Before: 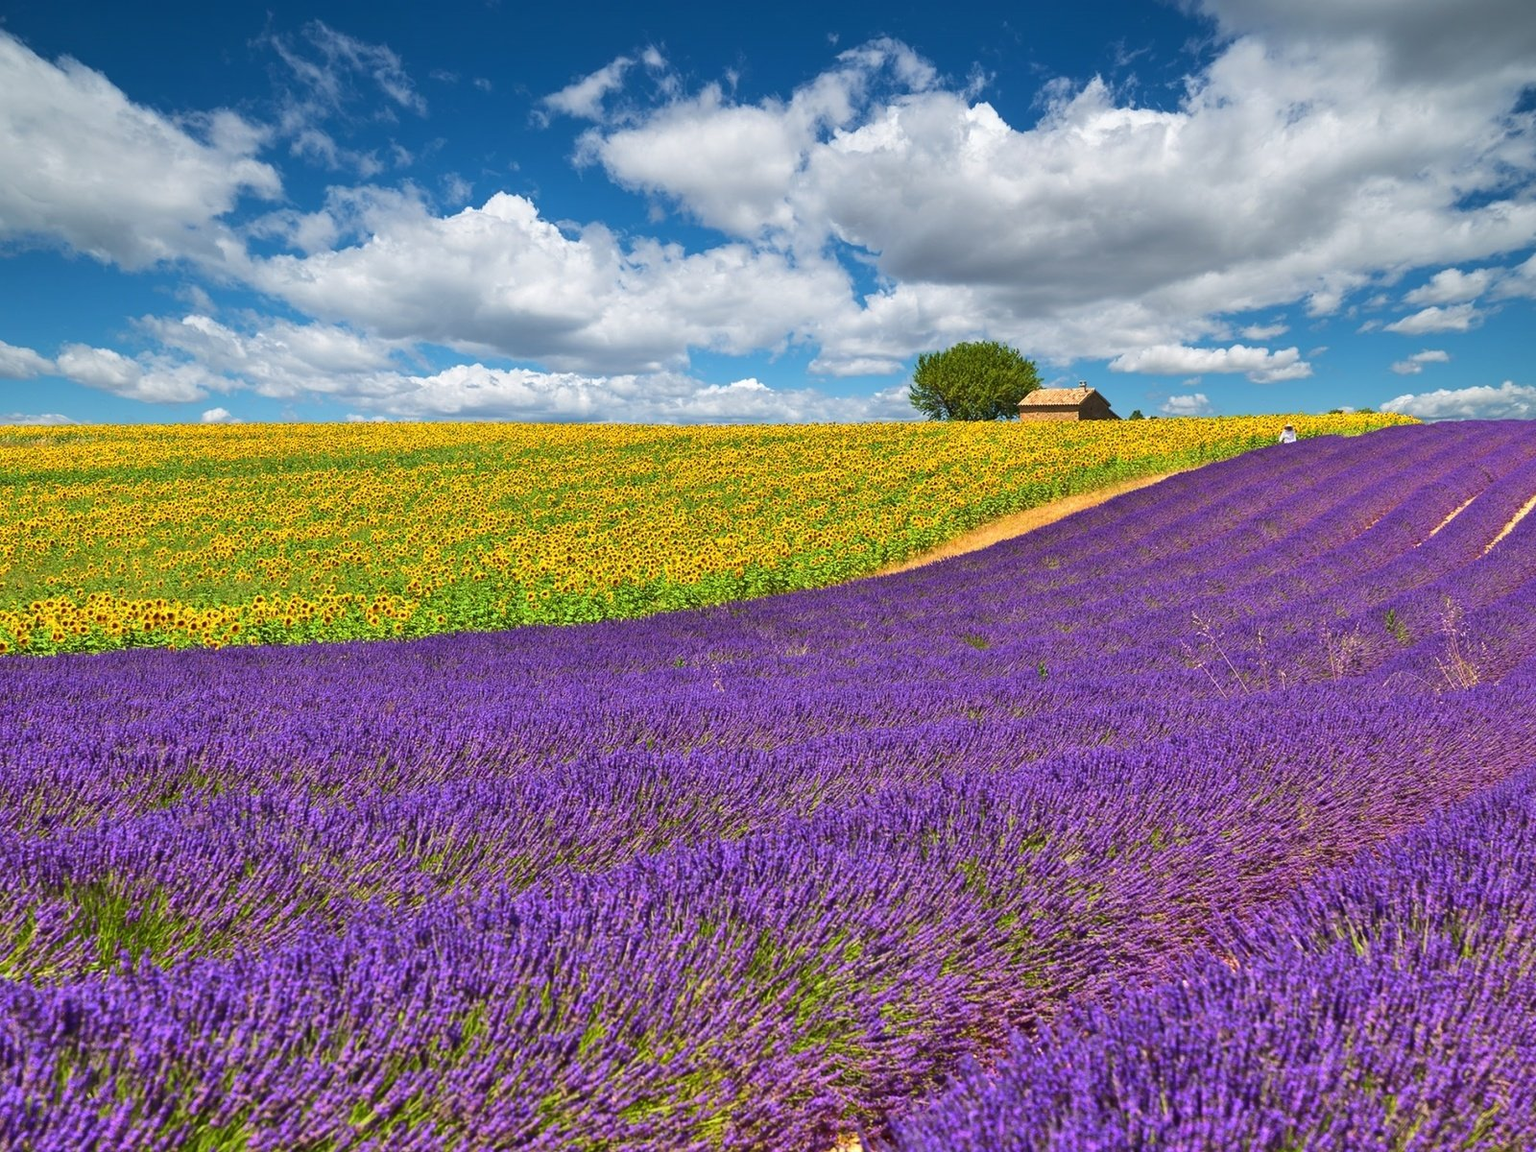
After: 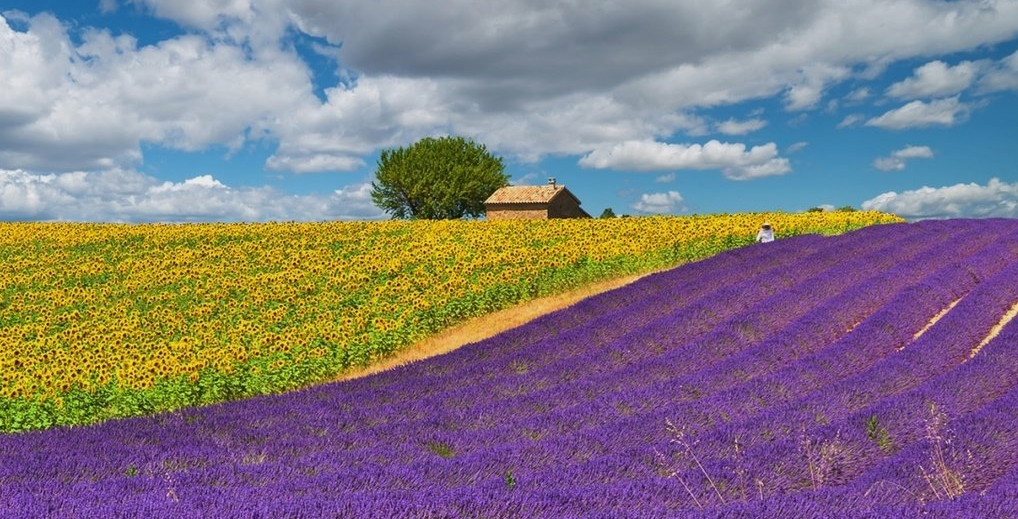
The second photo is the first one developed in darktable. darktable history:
exposure: exposure -0.242 EV, compensate highlight preservation false
crop: left 36.005%, top 18.293%, right 0.31%, bottom 38.444%
